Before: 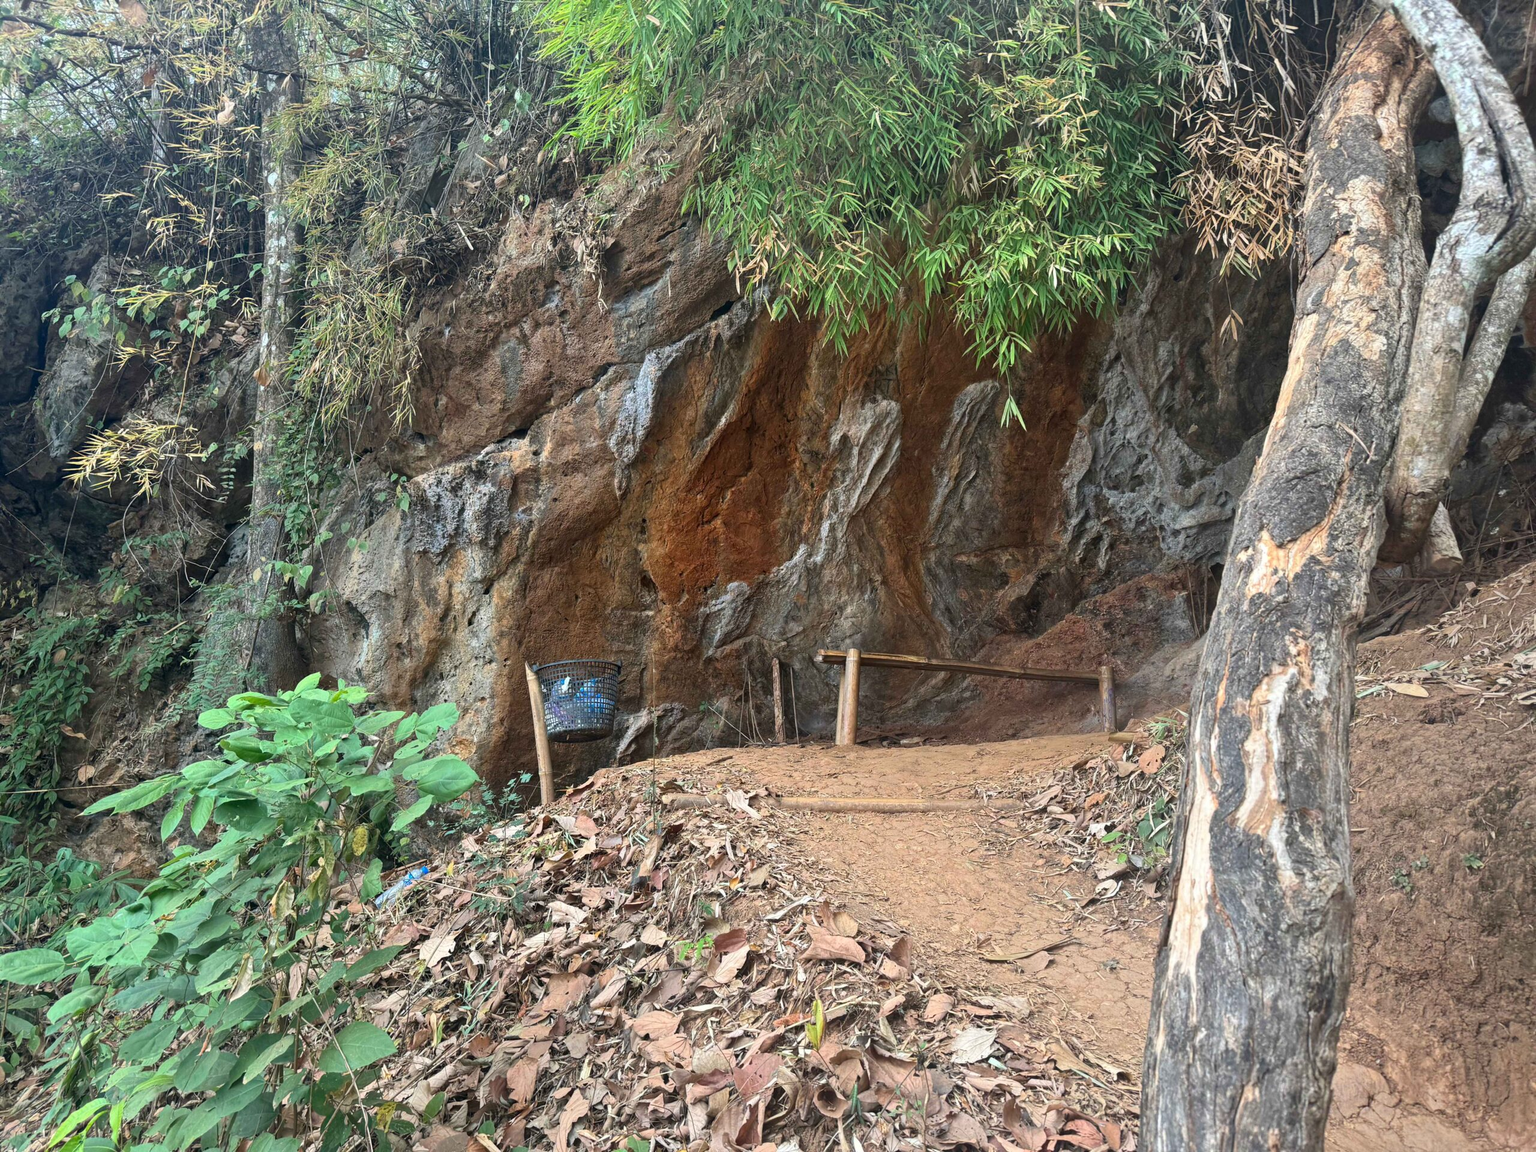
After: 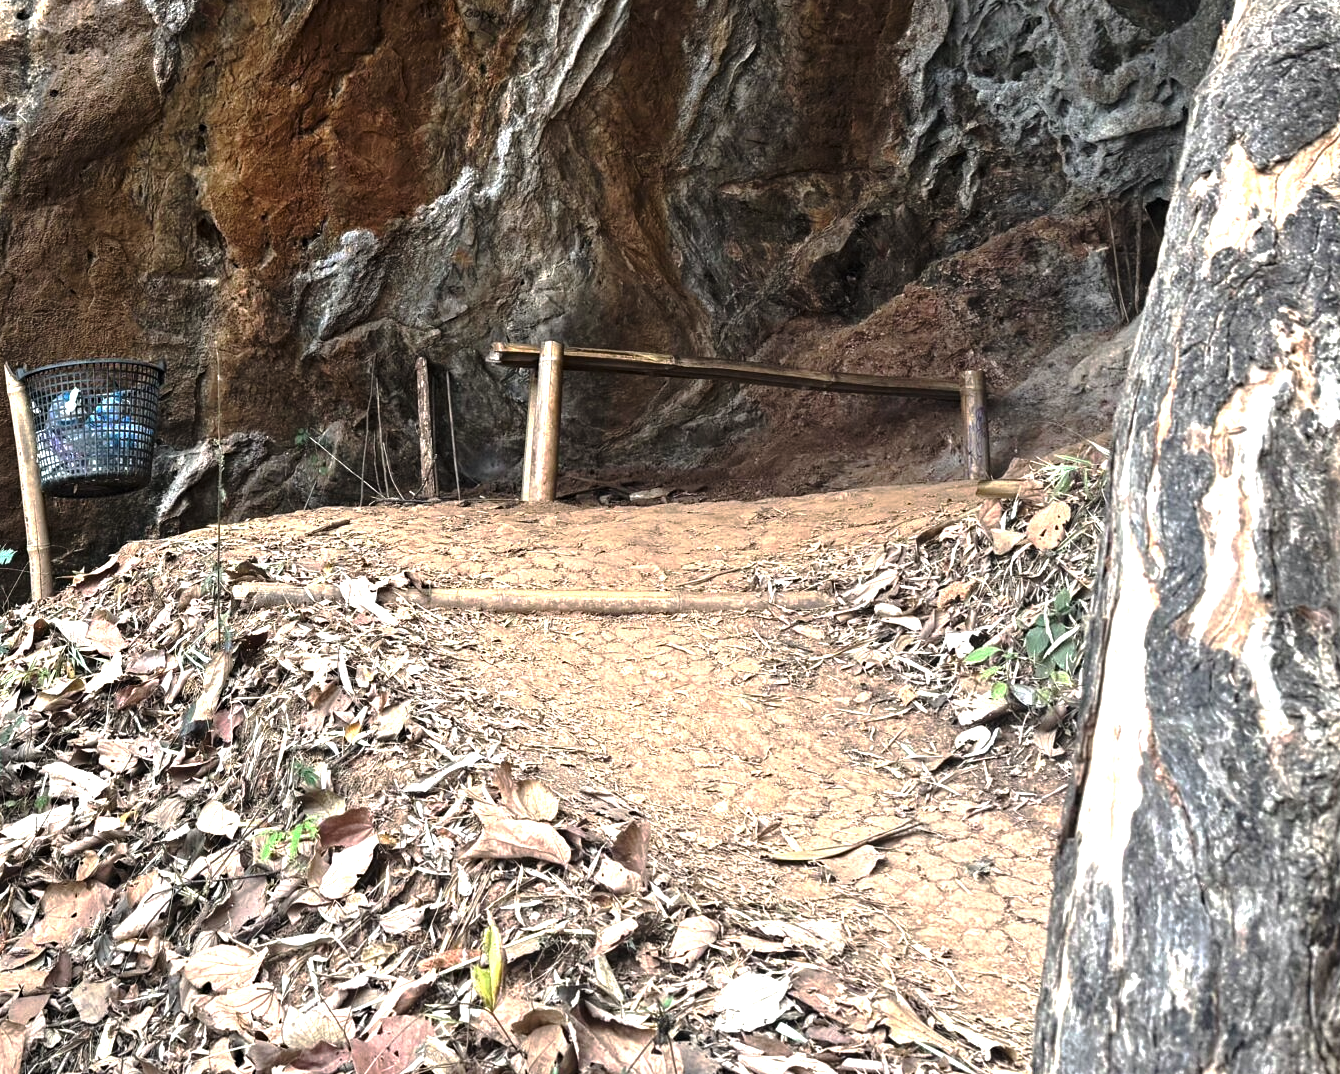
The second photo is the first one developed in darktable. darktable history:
base curve: curves: ch0 [(0, 0) (0.262, 0.32) (0.722, 0.705) (1, 1)], preserve colors none
haze removal: compatibility mode true, adaptive false
crop: left 34.03%, top 38.575%, right 13.599%, bottom 5.446%
exposure: black level correction 0, exposure 0.947 EV, compensate highlight preservation false
levels: levels [0, 0.618, 1]
